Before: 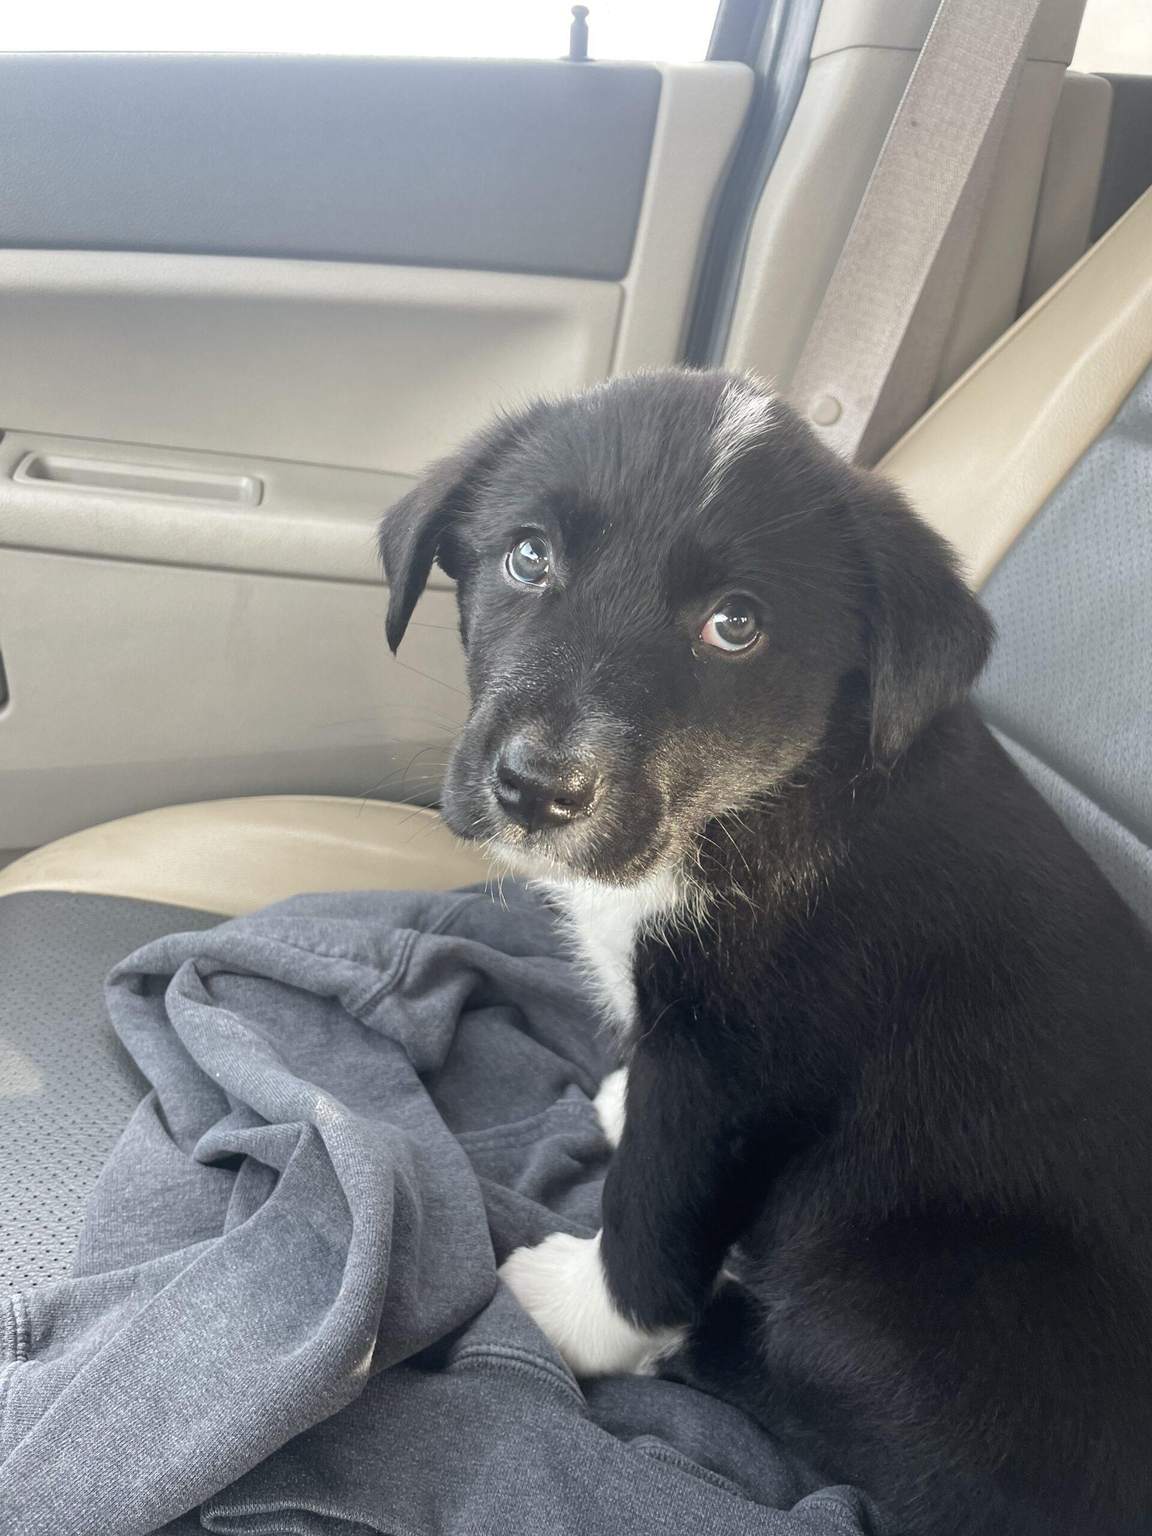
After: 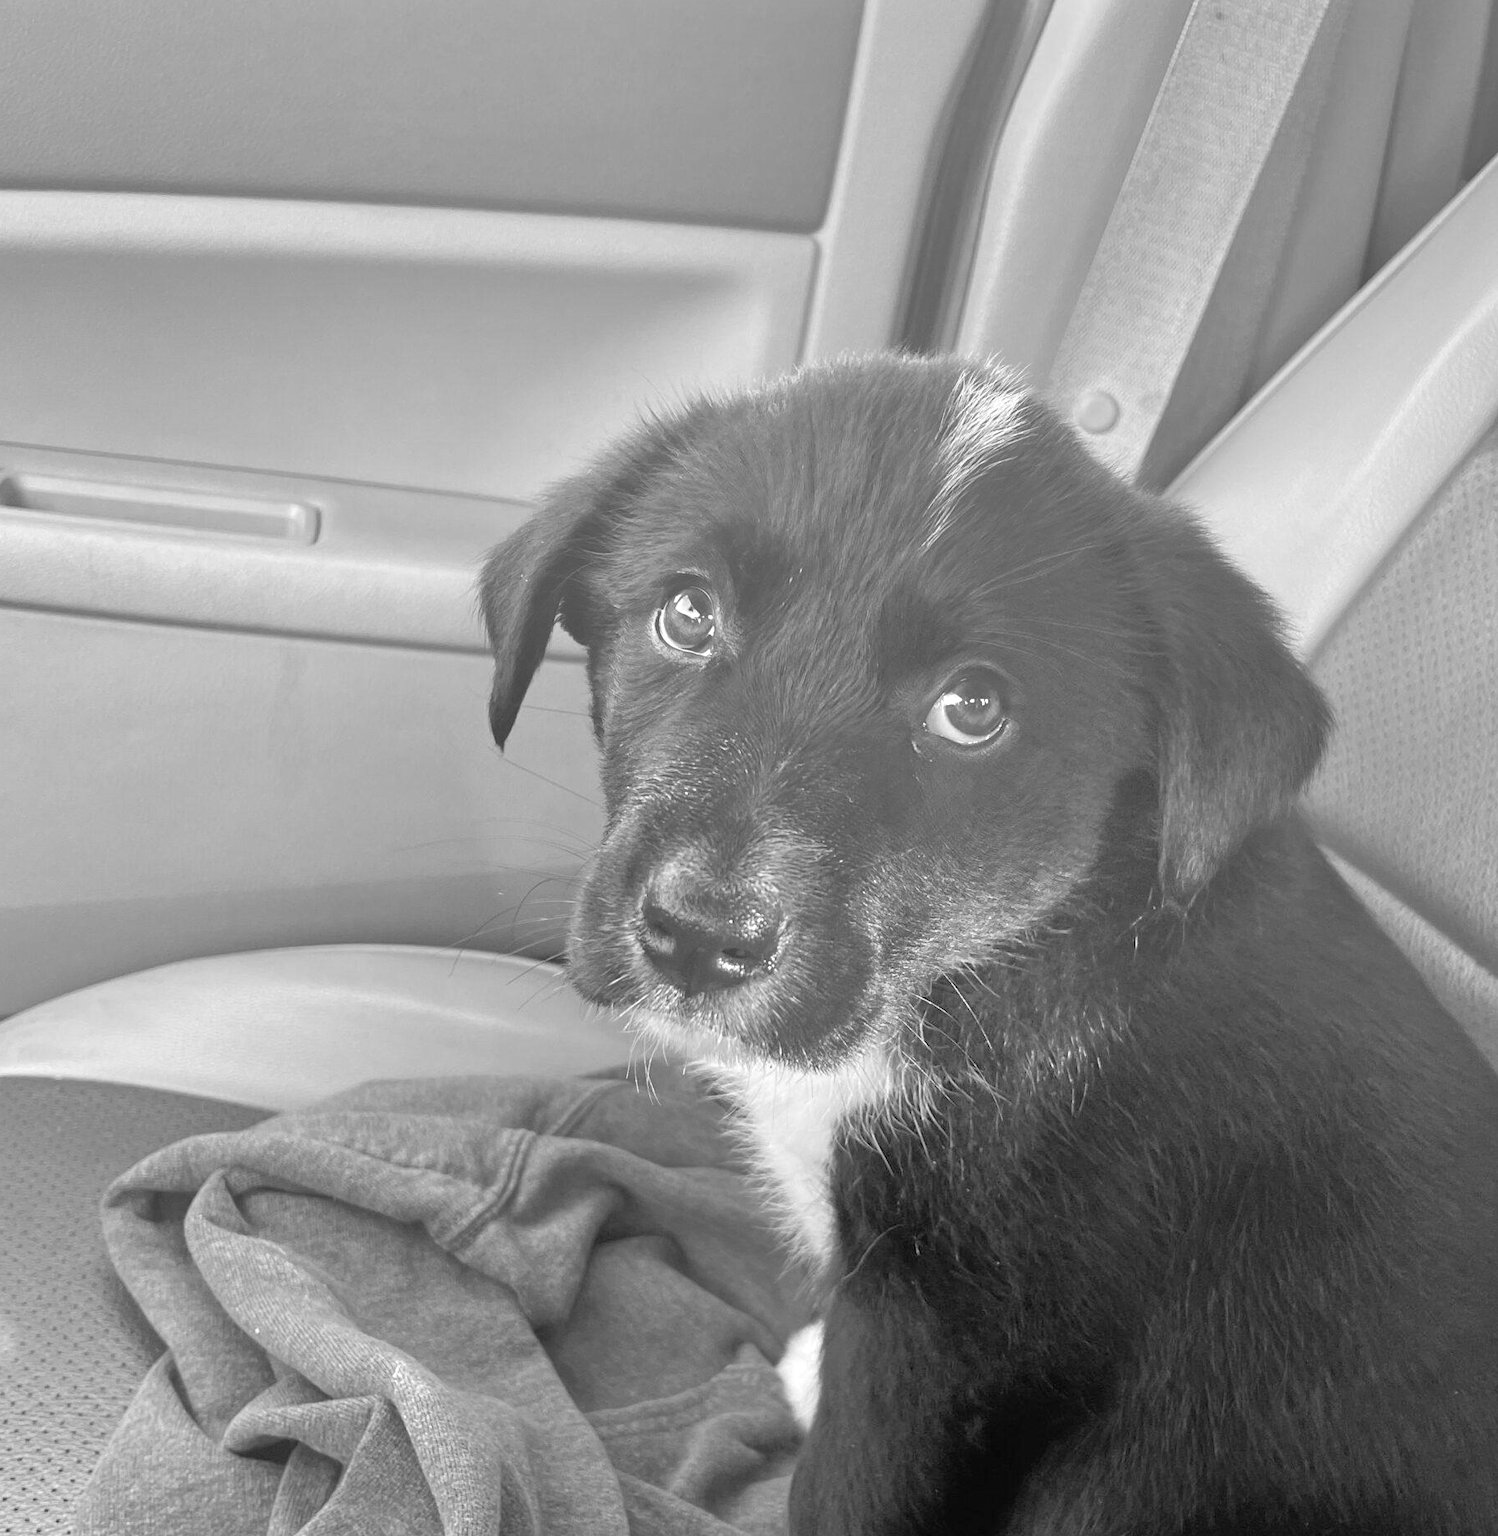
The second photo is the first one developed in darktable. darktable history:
crop: left 2.802%, top 7.329%, right 3.077%, bottom 20.318%
color zones: curves: ch1 [(0, -0.014) (0.143, -0.013) (0.286, -0.013) (0.429, -0.016) (0.571, -0.019) (0.714, -0.015) (0.857, 0.002) (1, -0.014)]
tone equalizer: -7 EV 0.162 EV, -6 EV 0.628 EV, -5 EV 1.16 EV, -4 EV 1.34 EV, -3 EV 1.16 EV, -2 EV 0.6 EV, -1 EV 0.162 EV
